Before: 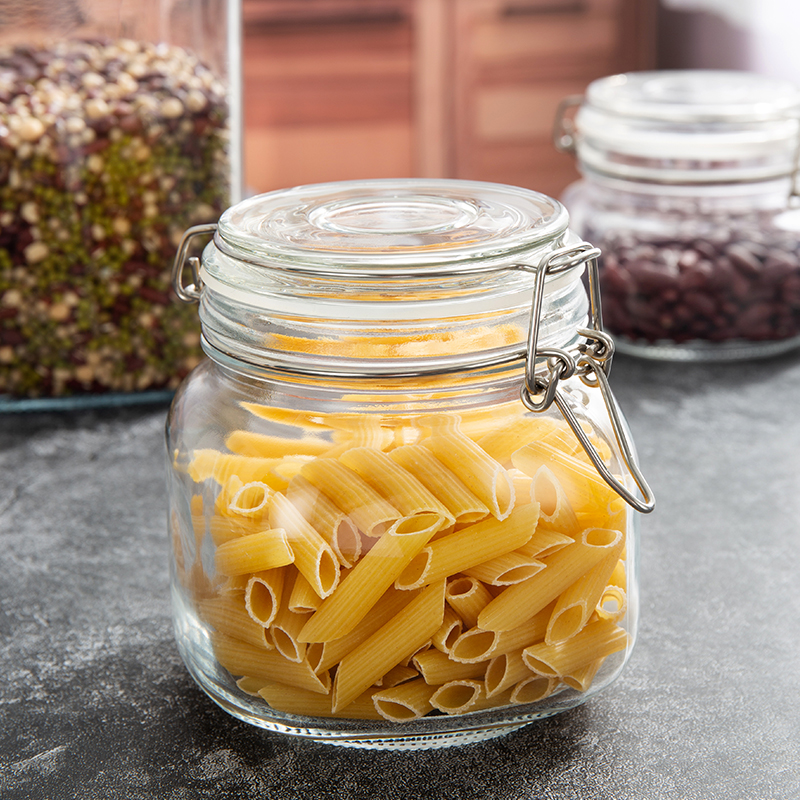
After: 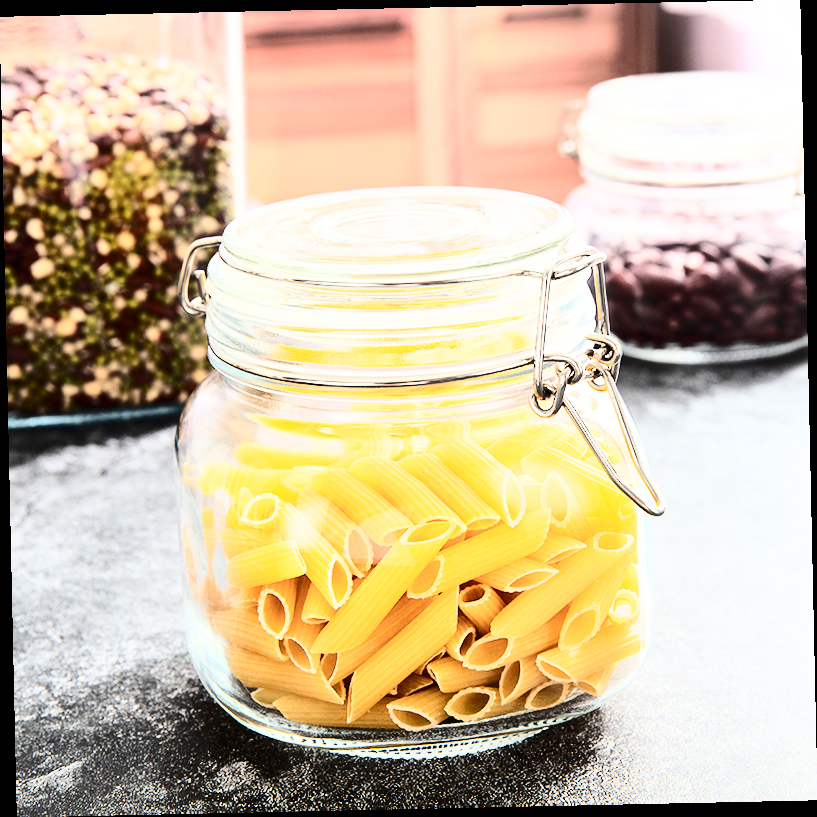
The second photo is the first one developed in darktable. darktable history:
contrast brightness saturation: contrast 0.39, brightness 0.1
base curve: curves: ch0 [(0, 0) (0.032, 0.037) (0.105, 0.228) (0.435, 0.76) (0.856, 0.983) (1, 1)]
rotate and perspective: rotation -1.24°, automatic cropping off
